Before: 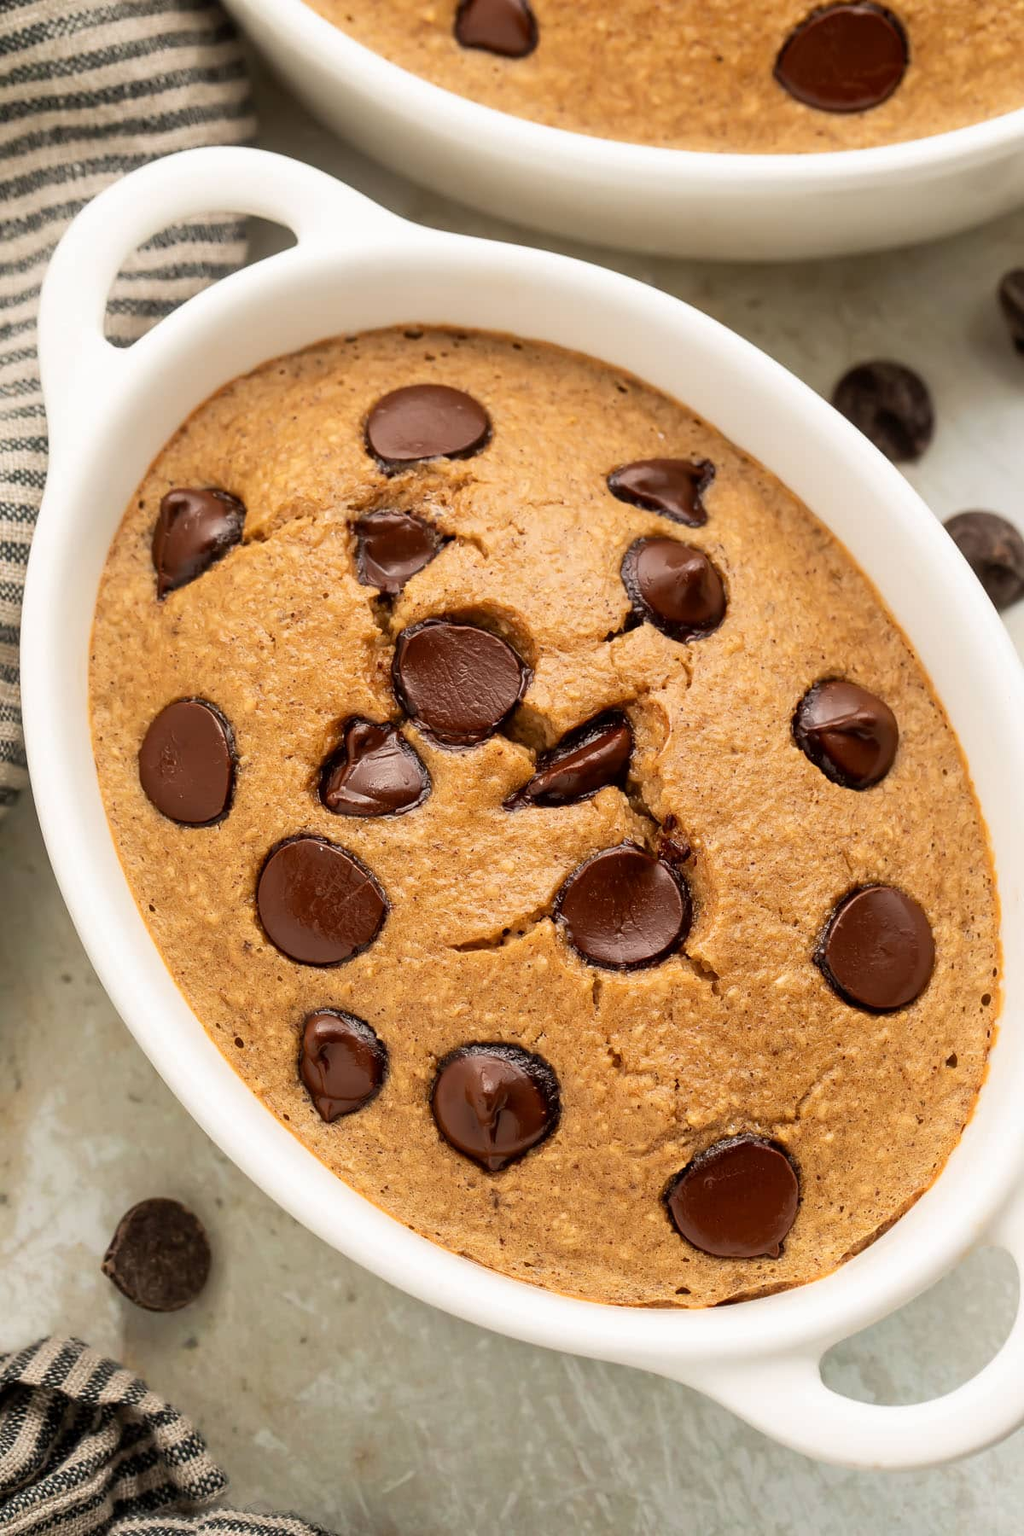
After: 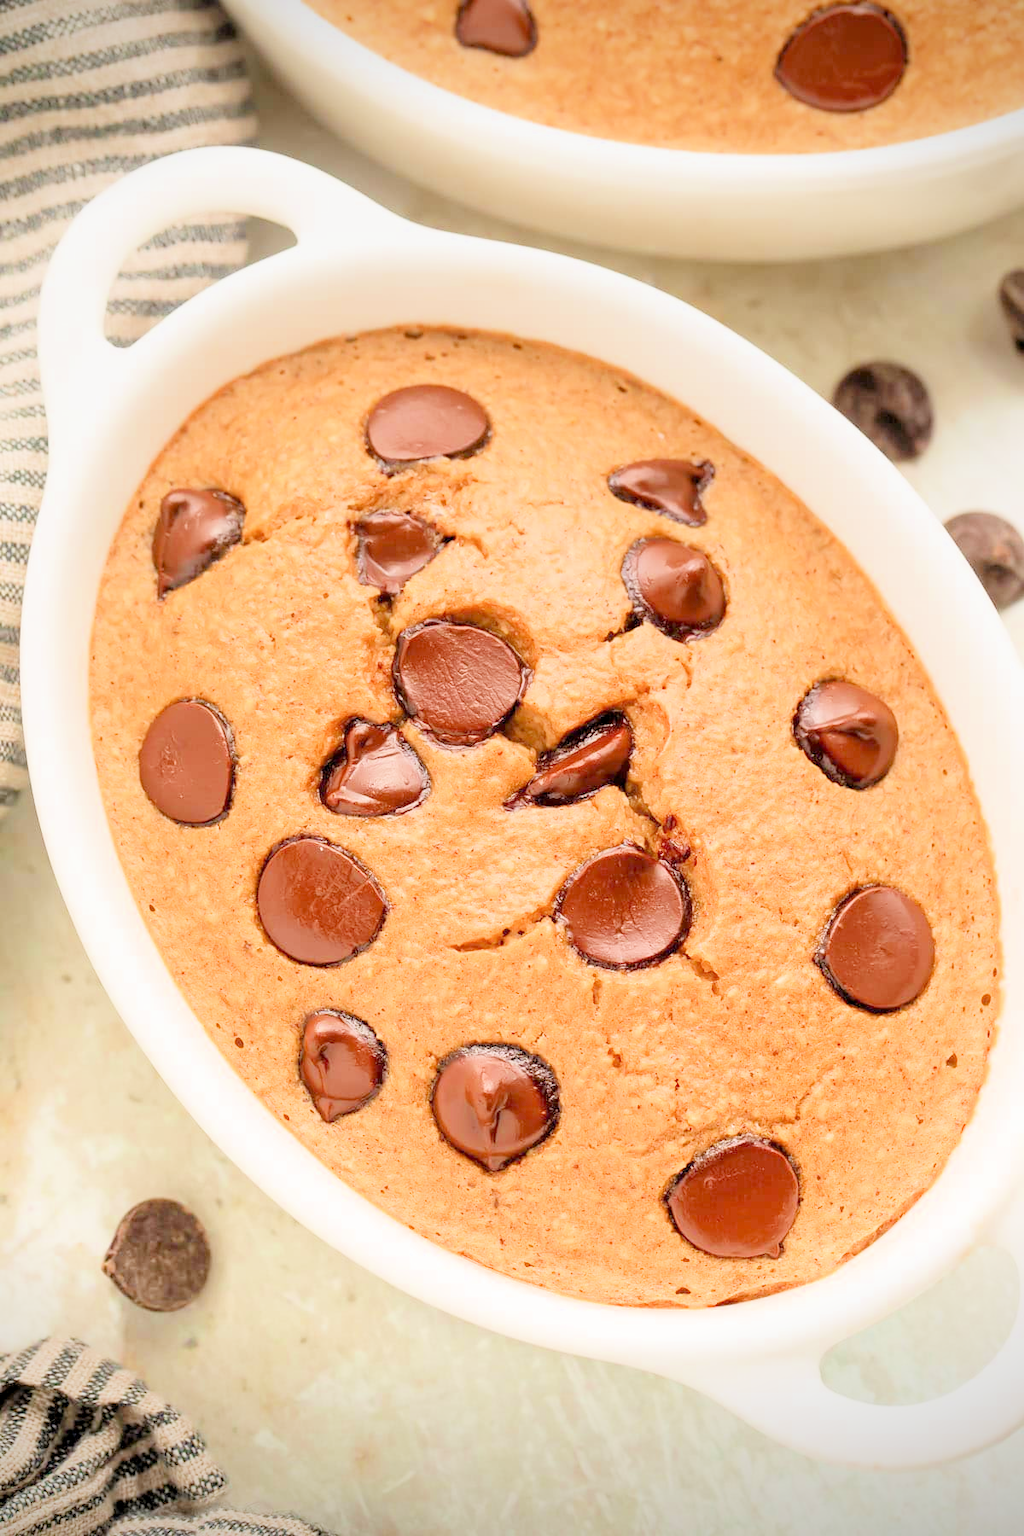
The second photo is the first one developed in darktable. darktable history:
exposure: exposure 0.722 EV, compensate highlight preservation false
graduated density: on, module defaults
vignetting: fall-off start 97.23%, saturation -0.024, center (-0.033, -0.042), width/height ratio 1.179, unbound false
filmic rgb: middle gray luminance 3.44%, black relative exposure -5.92 EV, white relative exposure 6.33 EV, threshold 6 EV, dynamic range scaling 22.4%, target black luminance 0%, hardness 2.33, latitude 45.85%, contrast 0.78, highlights saturation mix 100%, shadows ↔ highlights balance 0.033%, add noise in highlights 0, preserve chrominance max RGB, color science v3 (2019), use custom middle-gray values true, iterations of high-quality reconstruction 0, contrast in highlights soft, enable highlight reconstruction true
